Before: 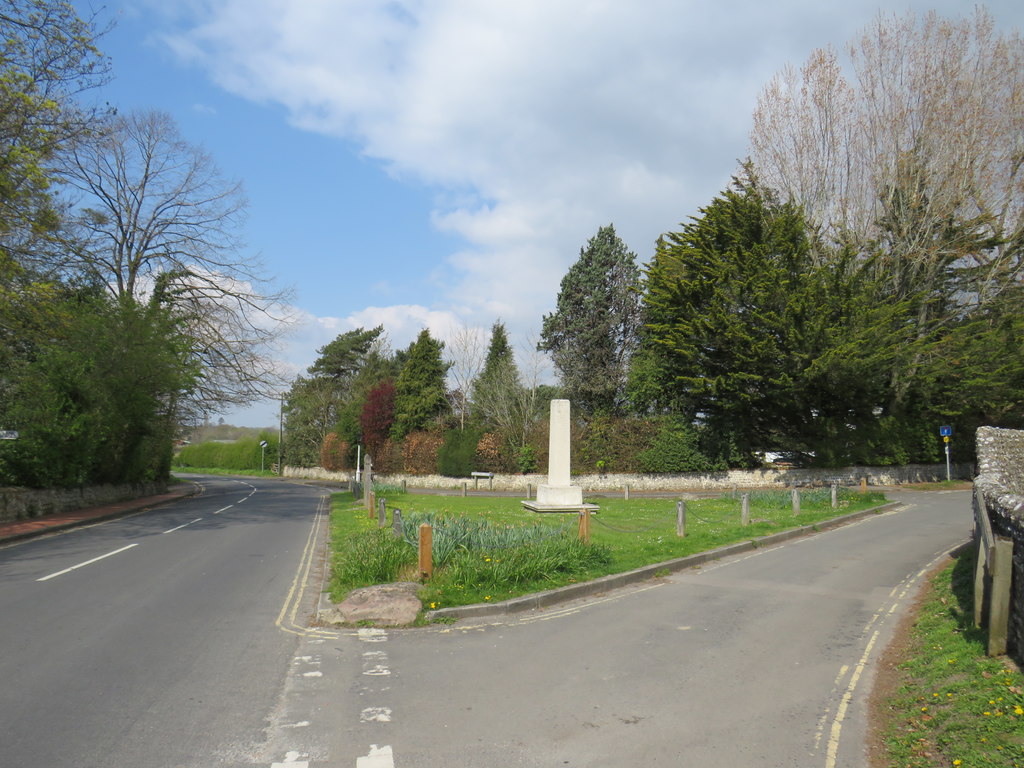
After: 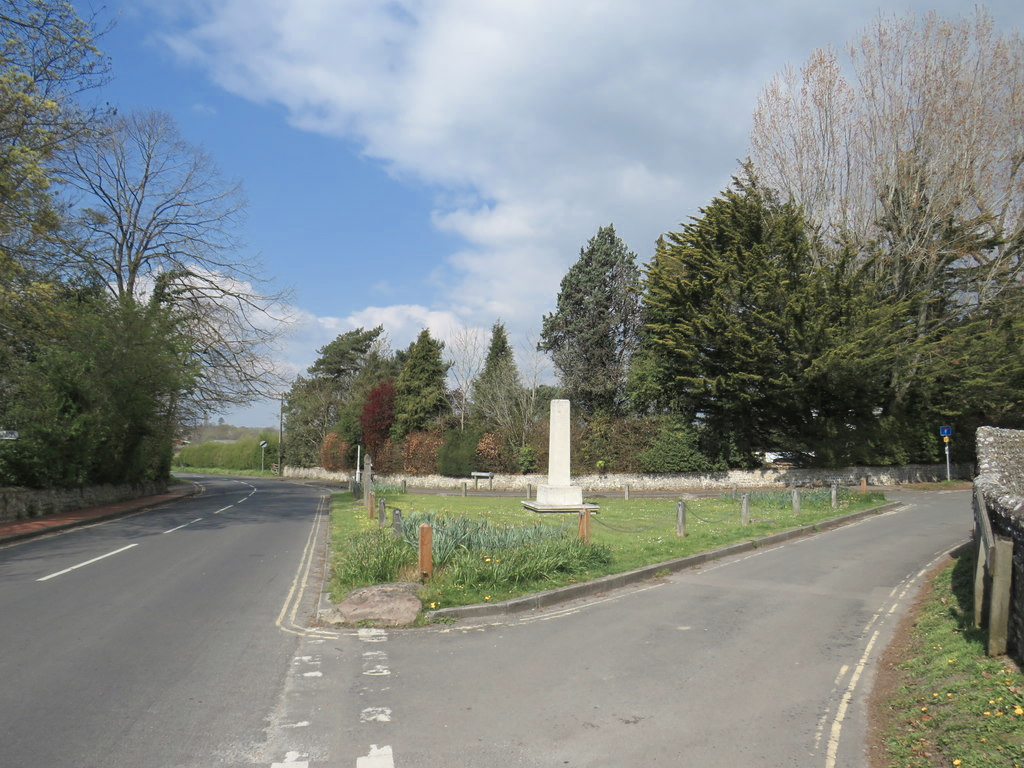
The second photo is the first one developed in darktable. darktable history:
tone equalizer: on, module defaults
color zones: curves: ch0 [(0, 0.473) (0.001, 0.473) (0.226, 0.548) (0.4, 0.589) (0.525, 0.54) (0.728, 0.403) (0.999, 0.473) (1, 0.473)]; ch1 [(0, 0.619) (0.001, 0.619) (0.234, 0.388) (0.4, 0.372) (0.528, 0.422) (0.732, 0.53) (0.999, 0.619) (1, 0.619)]; ch2 [(0, 0.547) (0.001, 0.547) (0.226, 0.45) (0.4, 0.525) (0.525, 0.585) (0.8, 0.511) (0.999, 0.547) (1, 0.547)]
